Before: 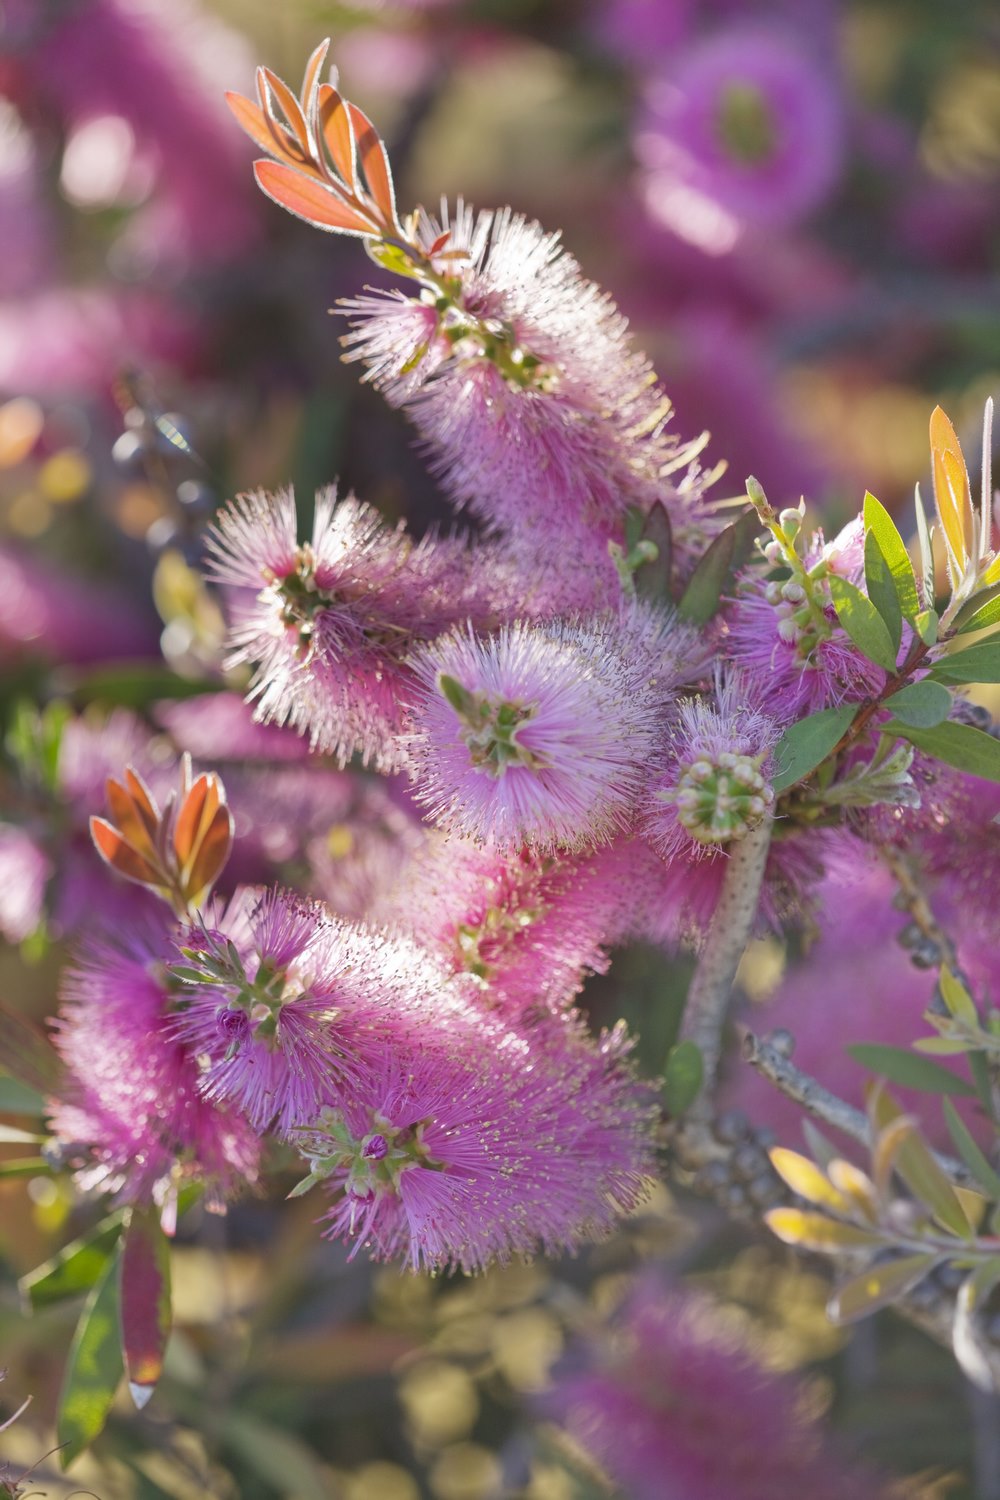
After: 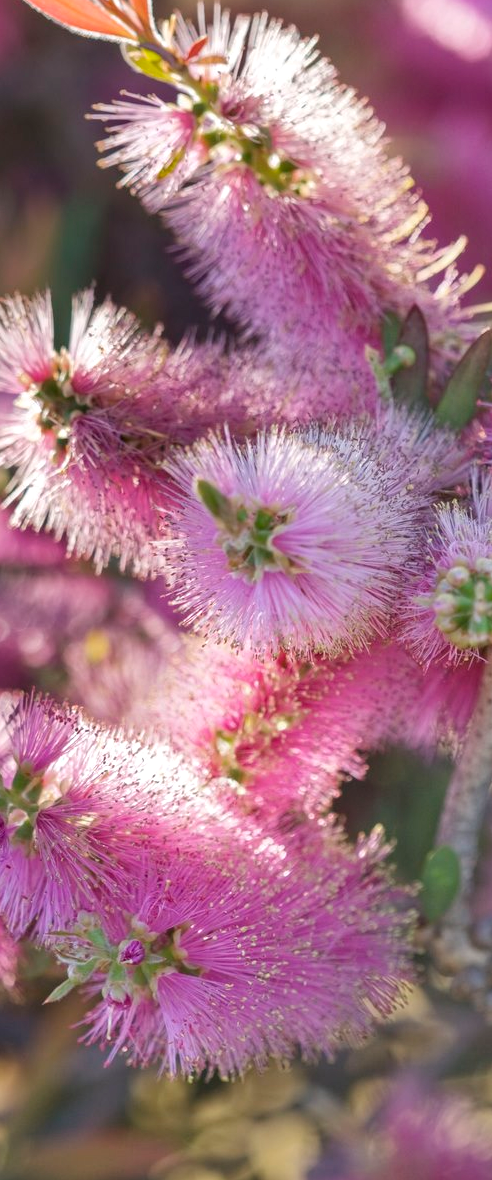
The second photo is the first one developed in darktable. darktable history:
local contrast: on, module defaults
crop and rotate: angle 0.017°, left 24.378%, top 13.059%, right 26.384%, bottom 8.257%
